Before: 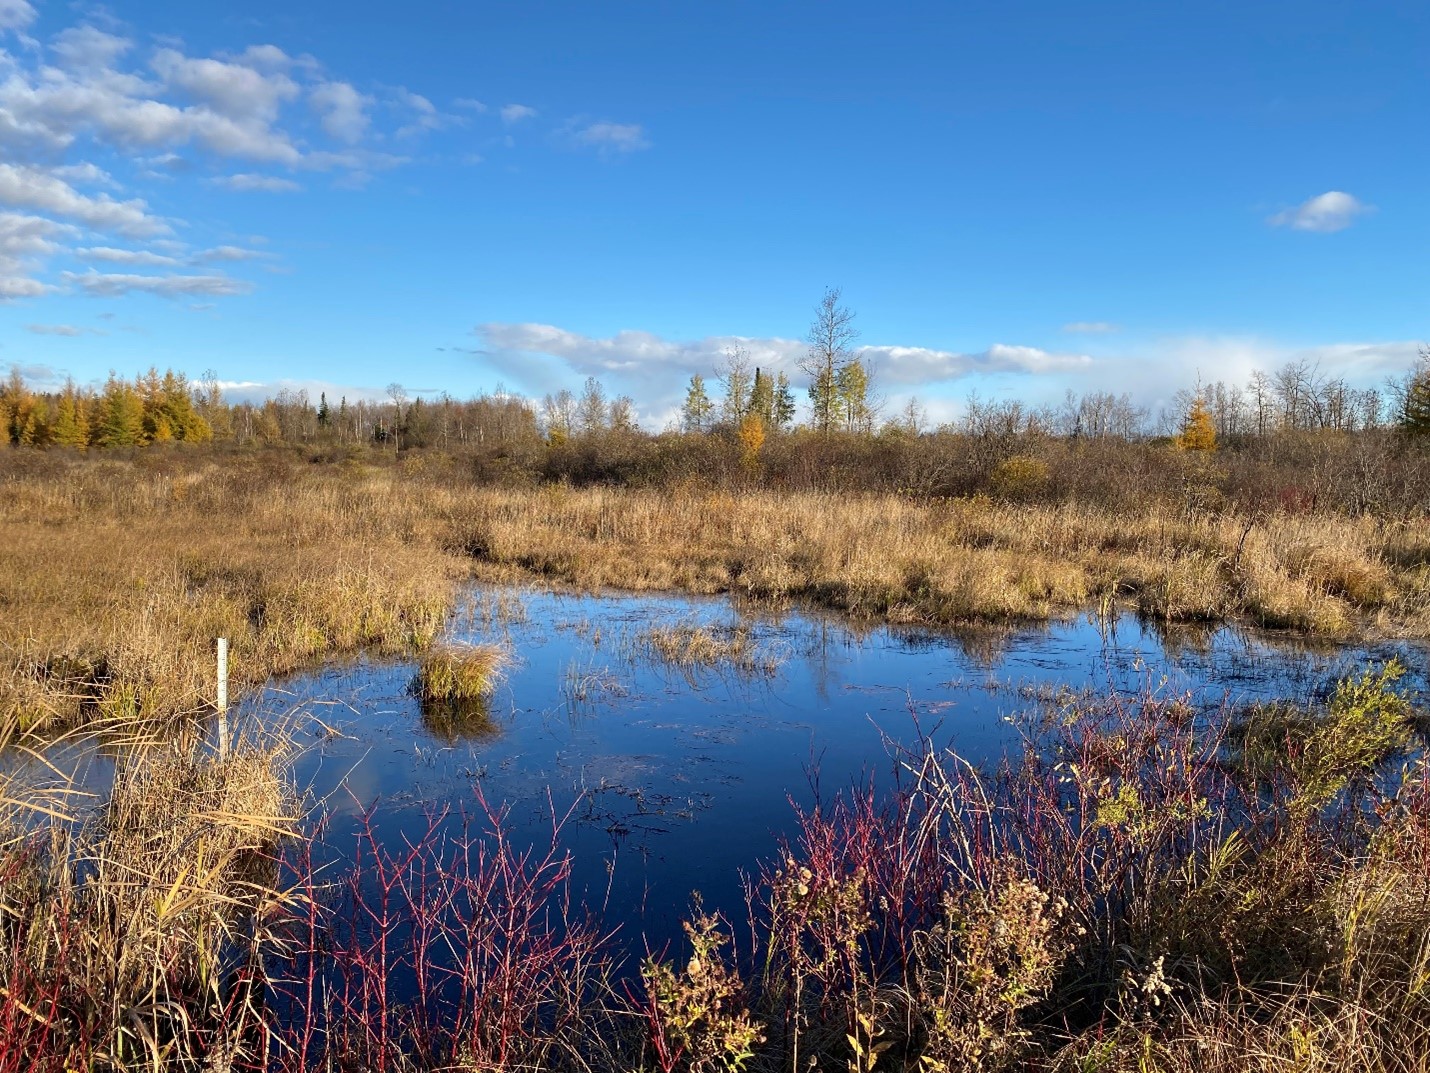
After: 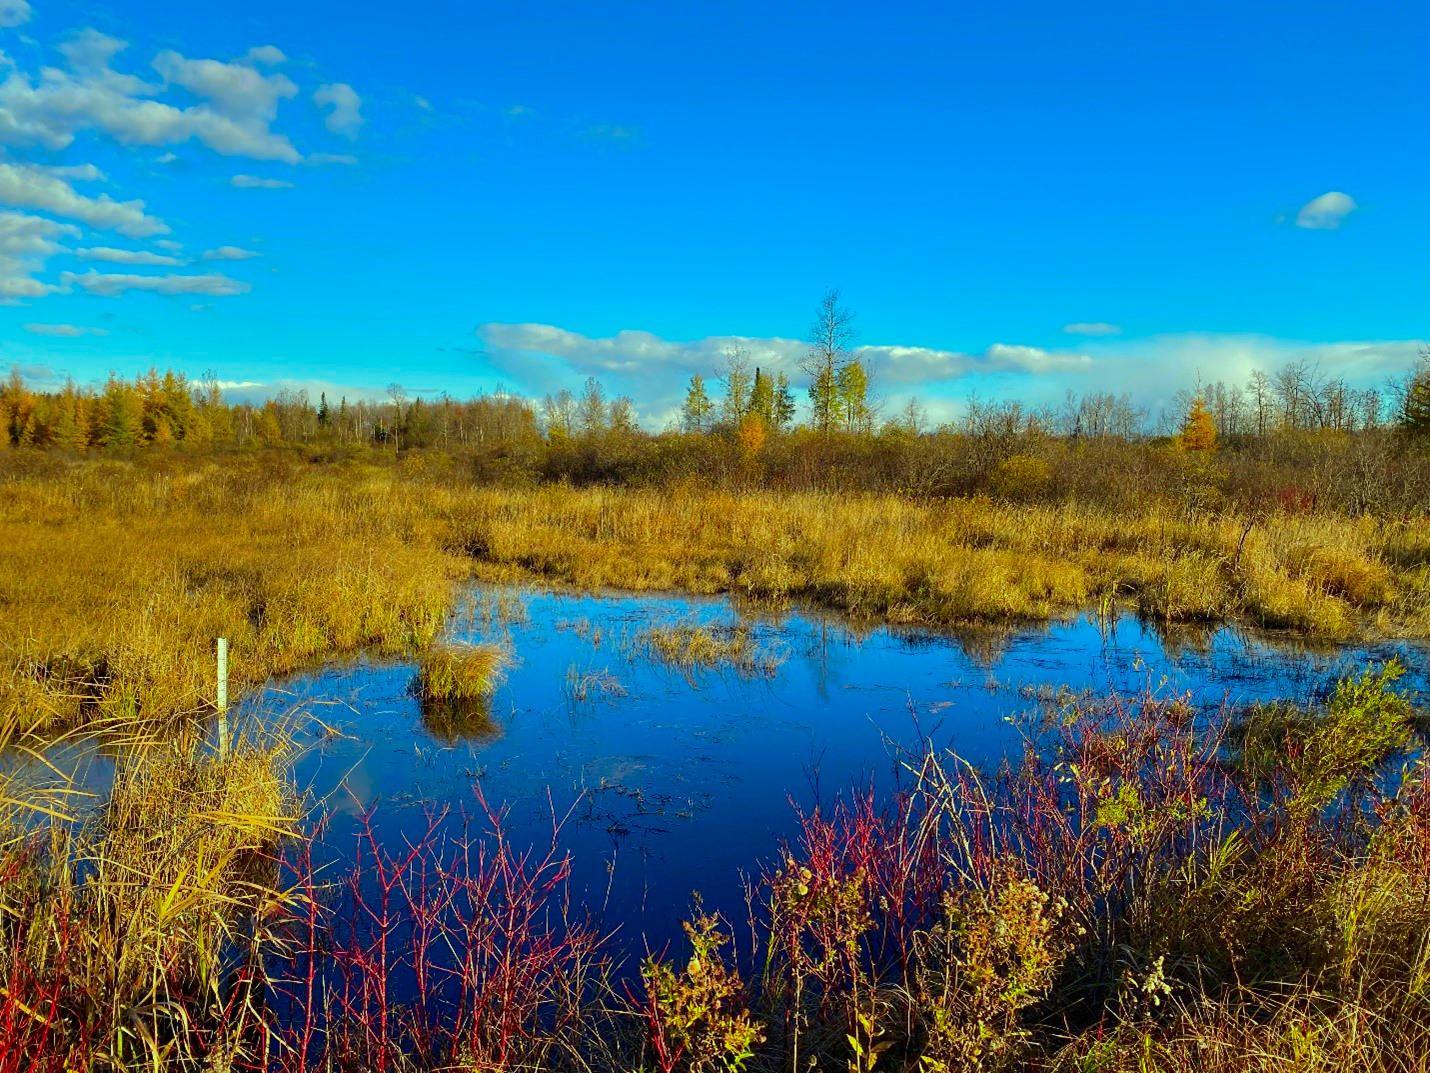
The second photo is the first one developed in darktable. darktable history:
rgb curve: curves: ch0 [(0, 0) (0.175, 0.154) (0.785, 0.663) (1, 1)]
color correction: highlights a* -10.77, highlights b* 9.8, saturation 1.72
